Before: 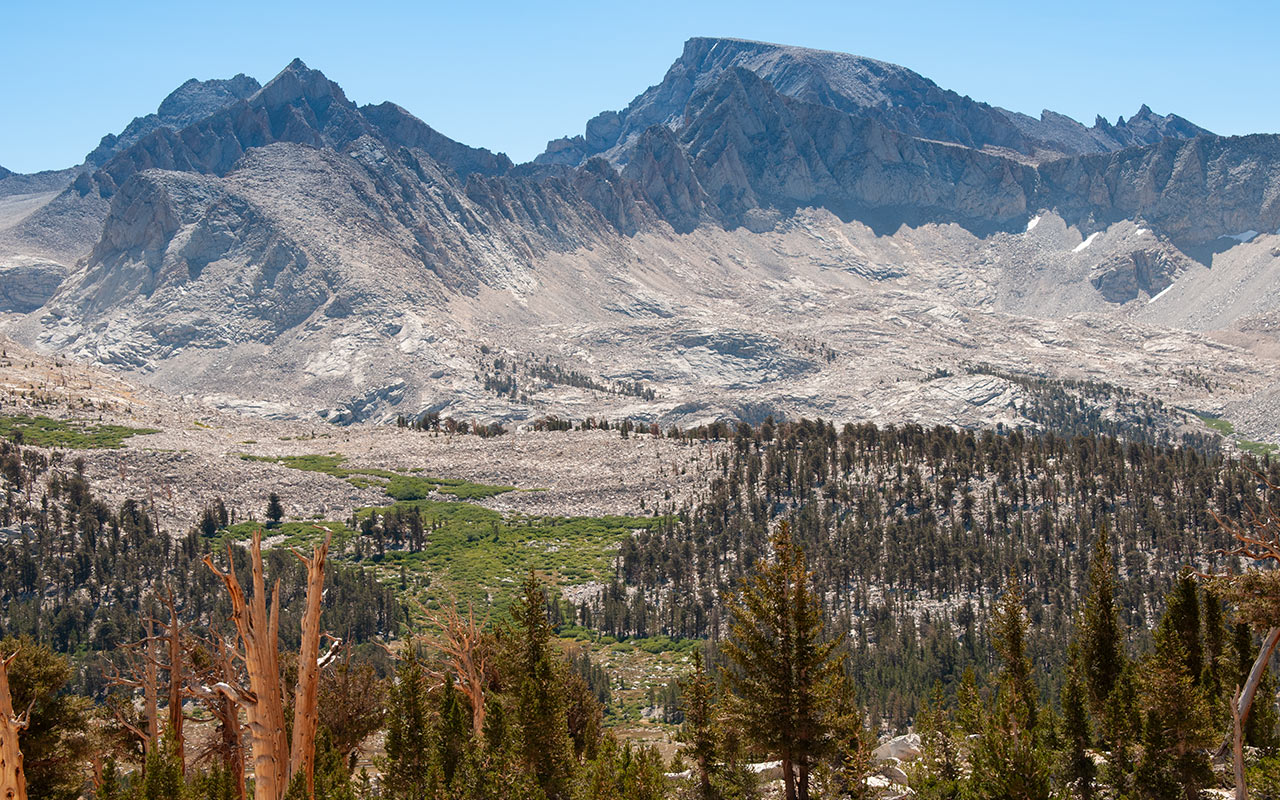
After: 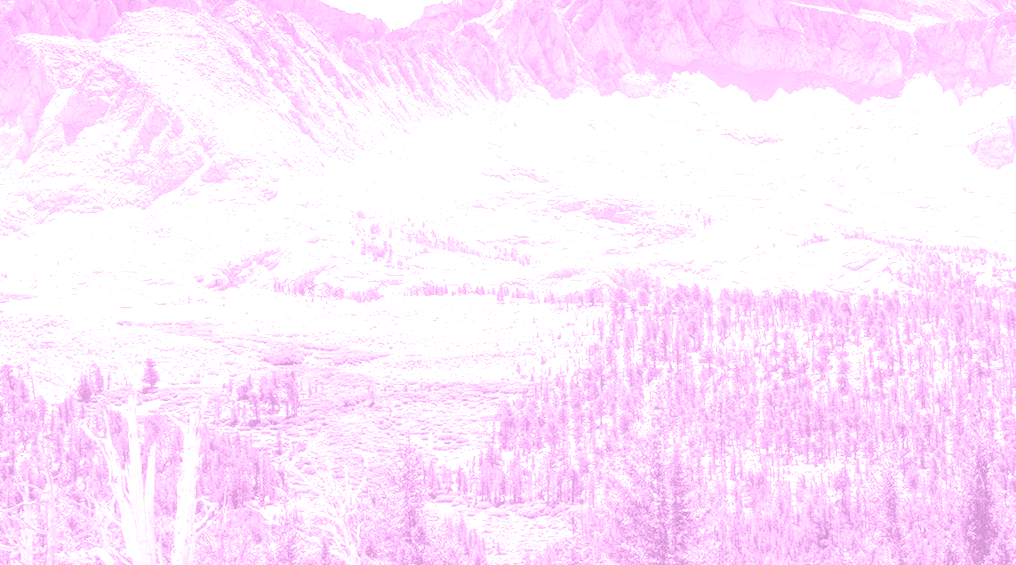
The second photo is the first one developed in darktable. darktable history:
crop: left 9.712%, top 16.928%, right 10.845%, bottom 12.332%
white balance: red 4.26, blue 1.802
colorize: hue 331.2°, saturation 75%, source mix 30.28%, lightness 70.52%, version 1
color balance rgb: perceptual saturation grading › global saturation 10%, global vibrance 10%
color balance: lift [1, 0.994, 1.002, 1.006], gamma [0.957, 1.081, 1.016, 0.919], gain [0.97, 0.972, 1.01, 1.028], input saturation 91.06%, output saturation 79.8%
local contrast: highlights 61%, detail 143%, midtone range 0.428
